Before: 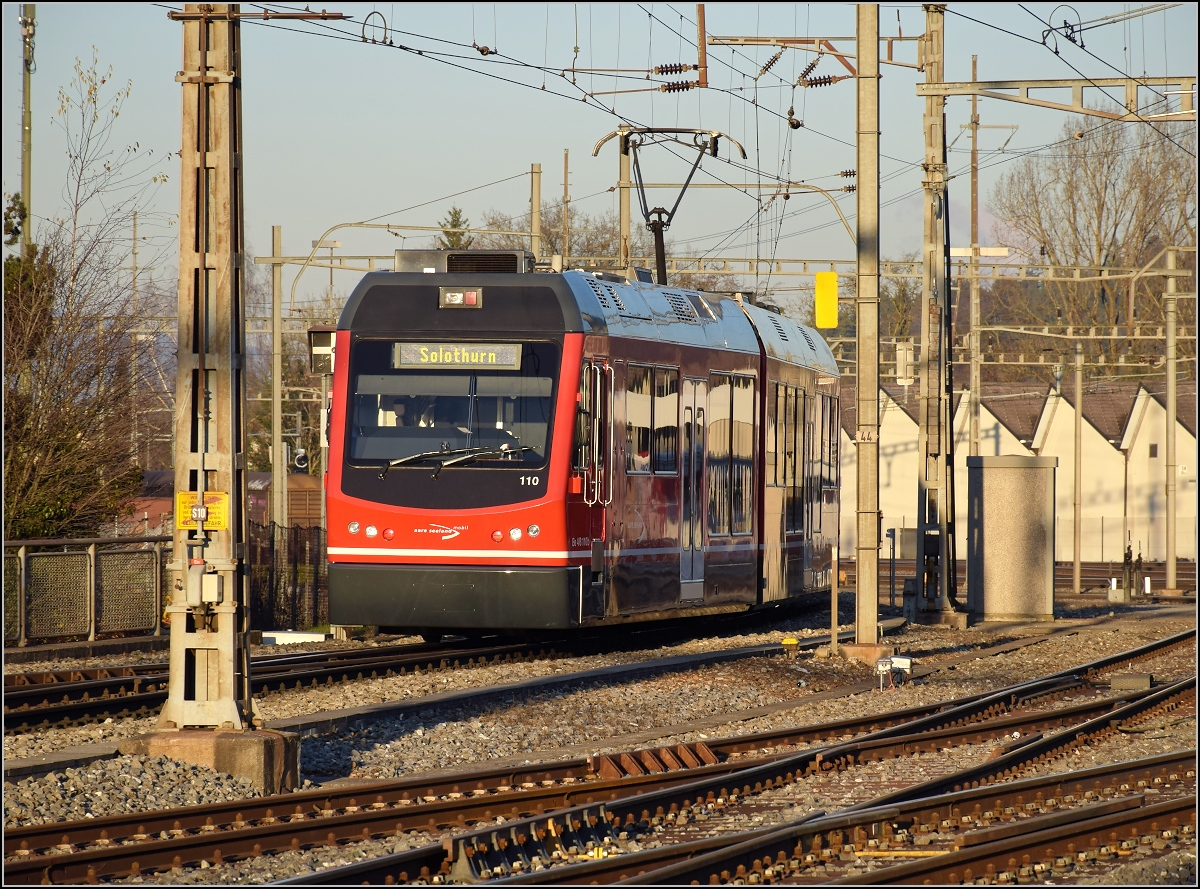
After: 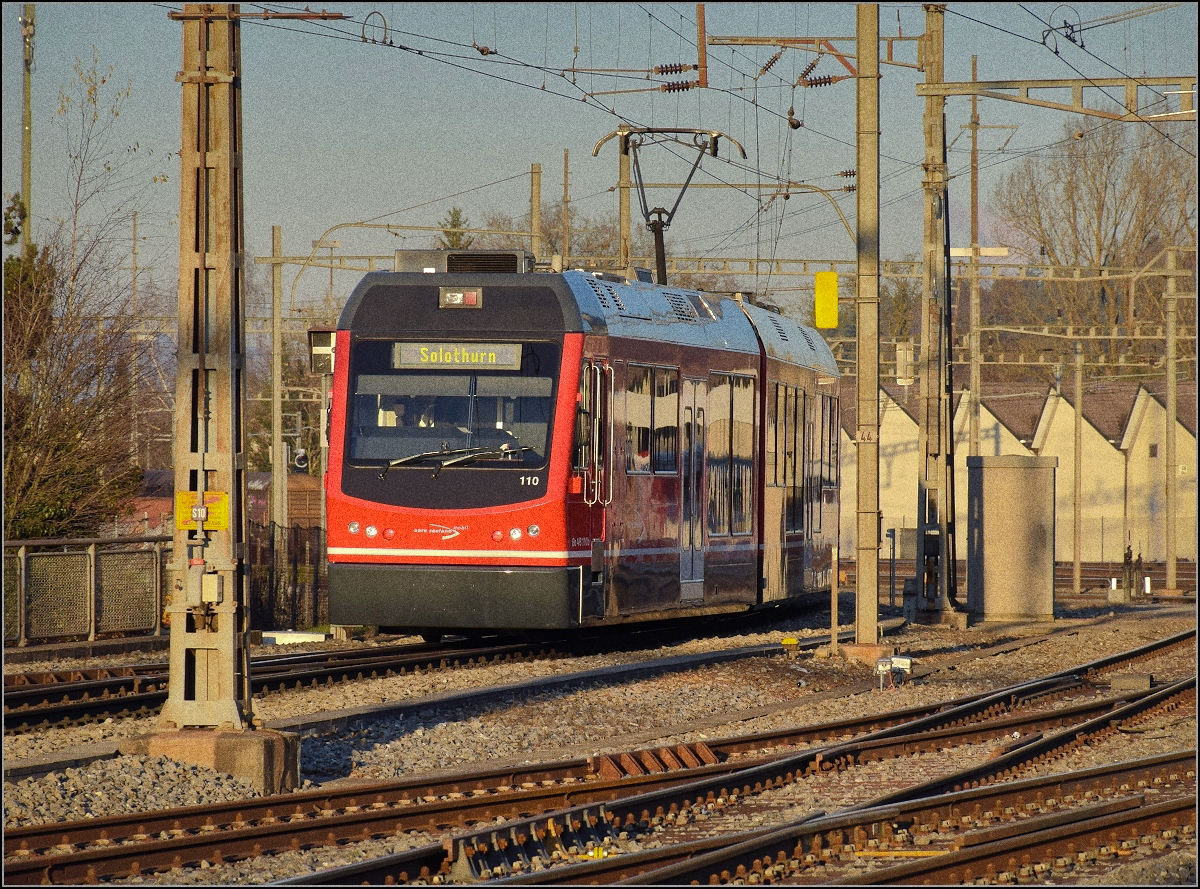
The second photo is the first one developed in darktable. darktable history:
shadows and highlights: shadows 38.43, highlights -74.54
grain: coarseness 0.09 ISO, strength 40%
